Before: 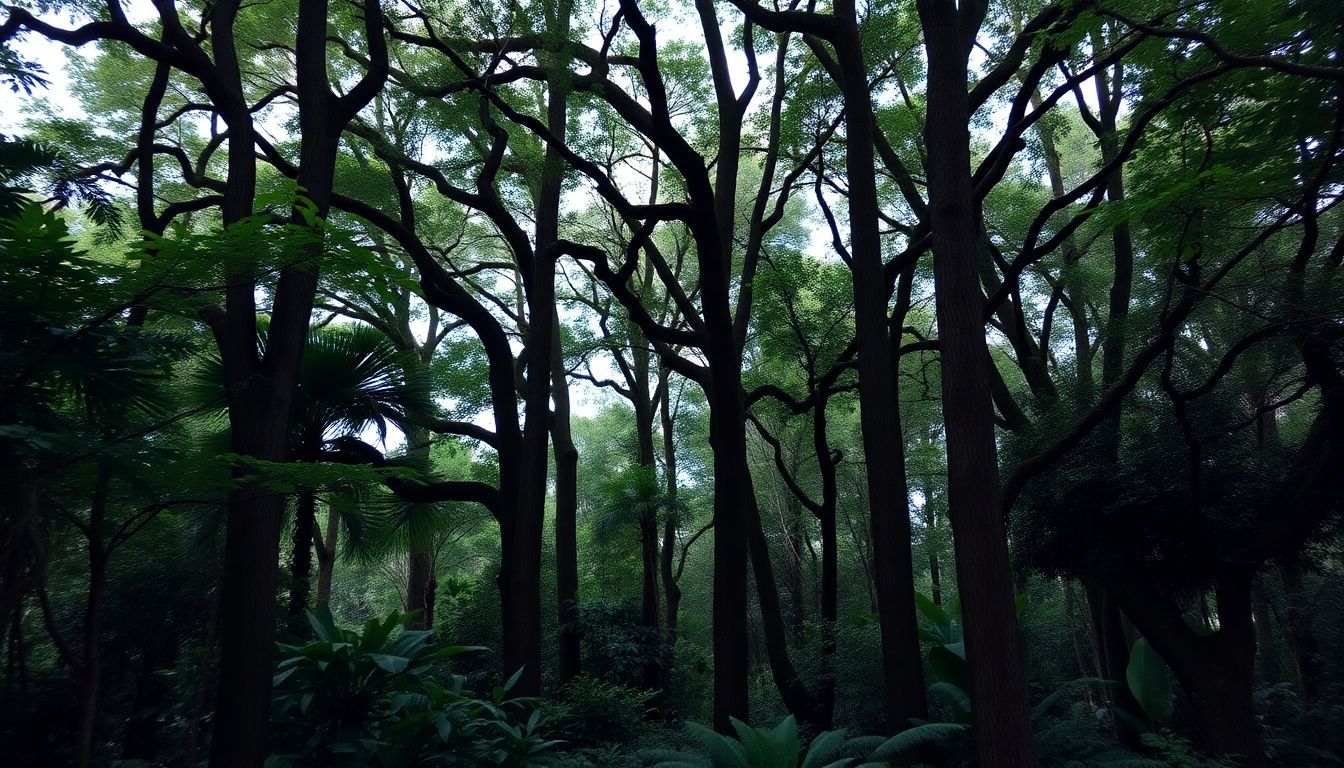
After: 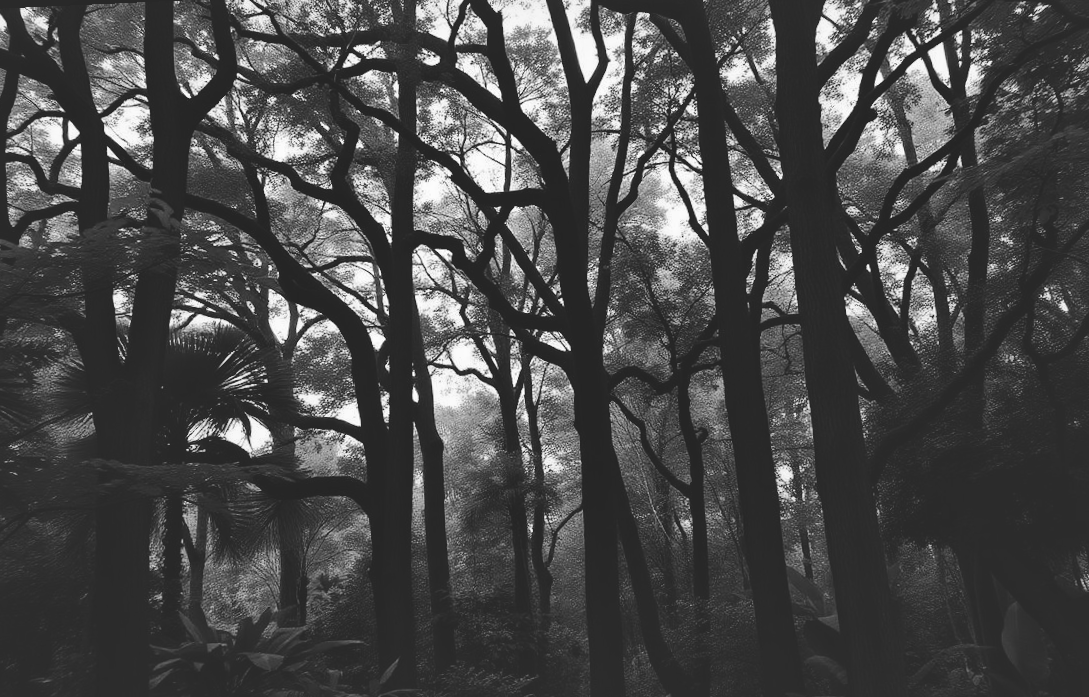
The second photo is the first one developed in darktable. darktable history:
crop: left 11.225%, top 5.381%, right 9.565%, bottom 10.314%
rotate and perspective: rotation -2.56°, automatic cropping off
monochrome: on, module defaults
local contrast: mode bilateral grid, contrast 25, coarseness 60, detail 151%, midtone range 0.2
exposure: black level correction -0.036, exposure -0.497 EV, compensate highlight preservation false
white balance: red 1.467, blue 0.684
tone equalizer: -8 EV -0.55 EV
color contrast: green-magenta contrast 1.73, blue-yellow contrast 1.15
